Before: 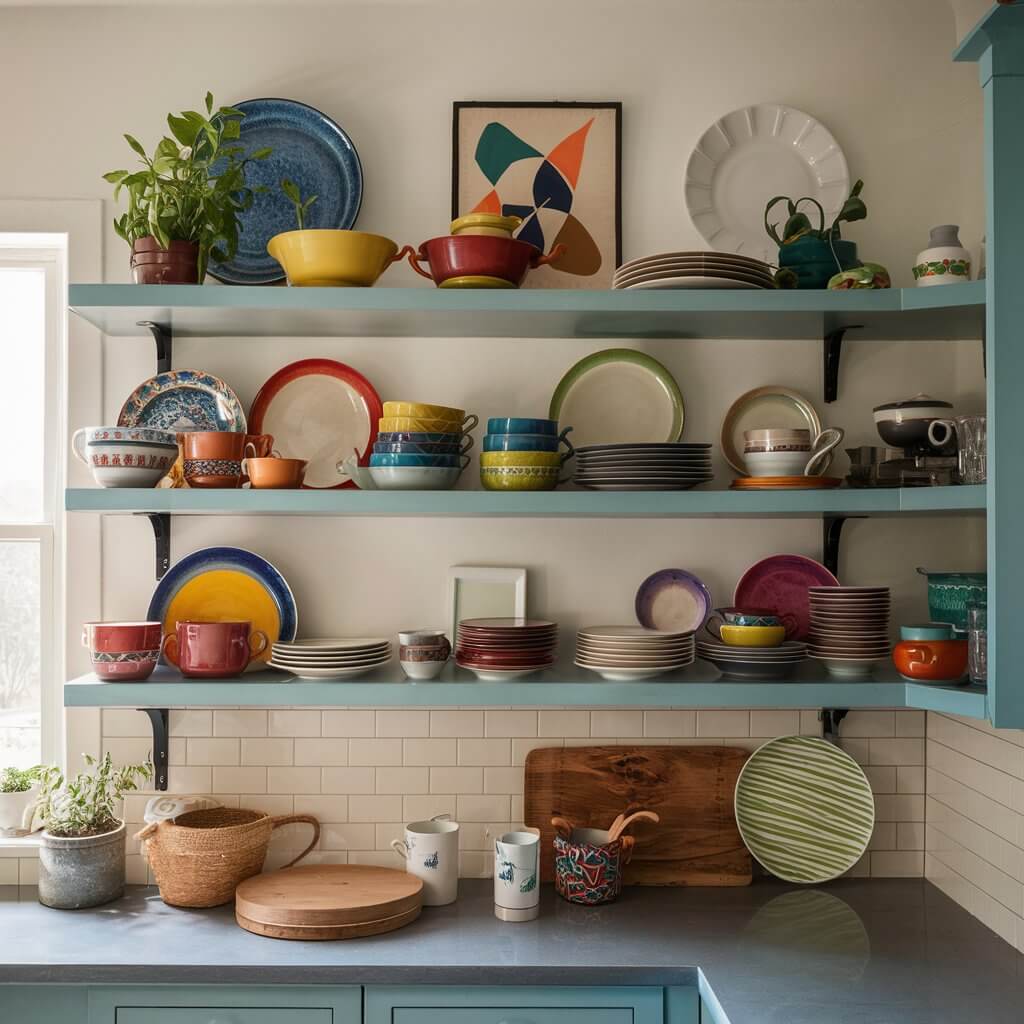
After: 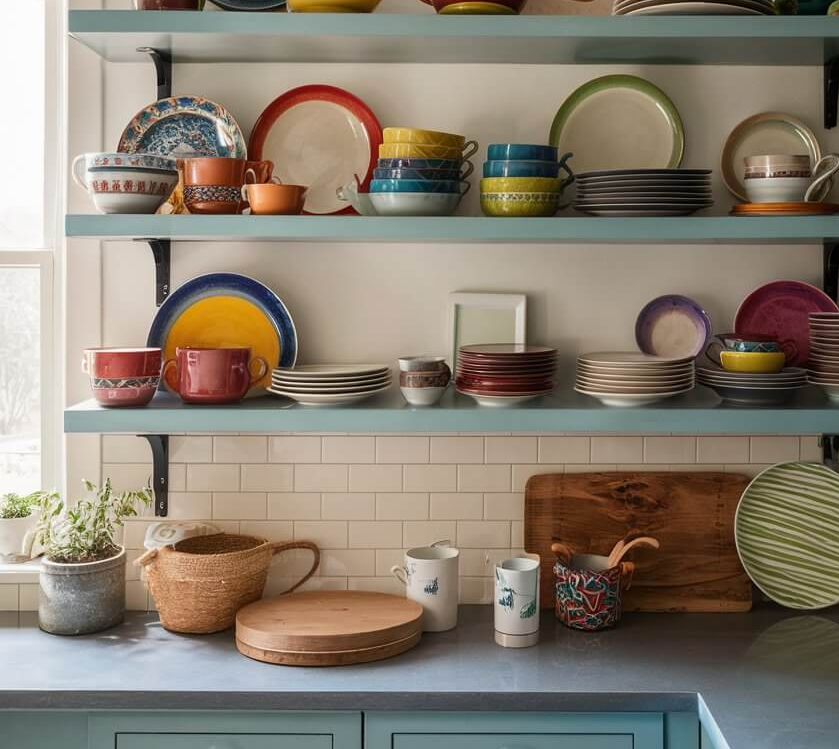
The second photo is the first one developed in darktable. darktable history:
crop: top 26.785%, right 18.057%
